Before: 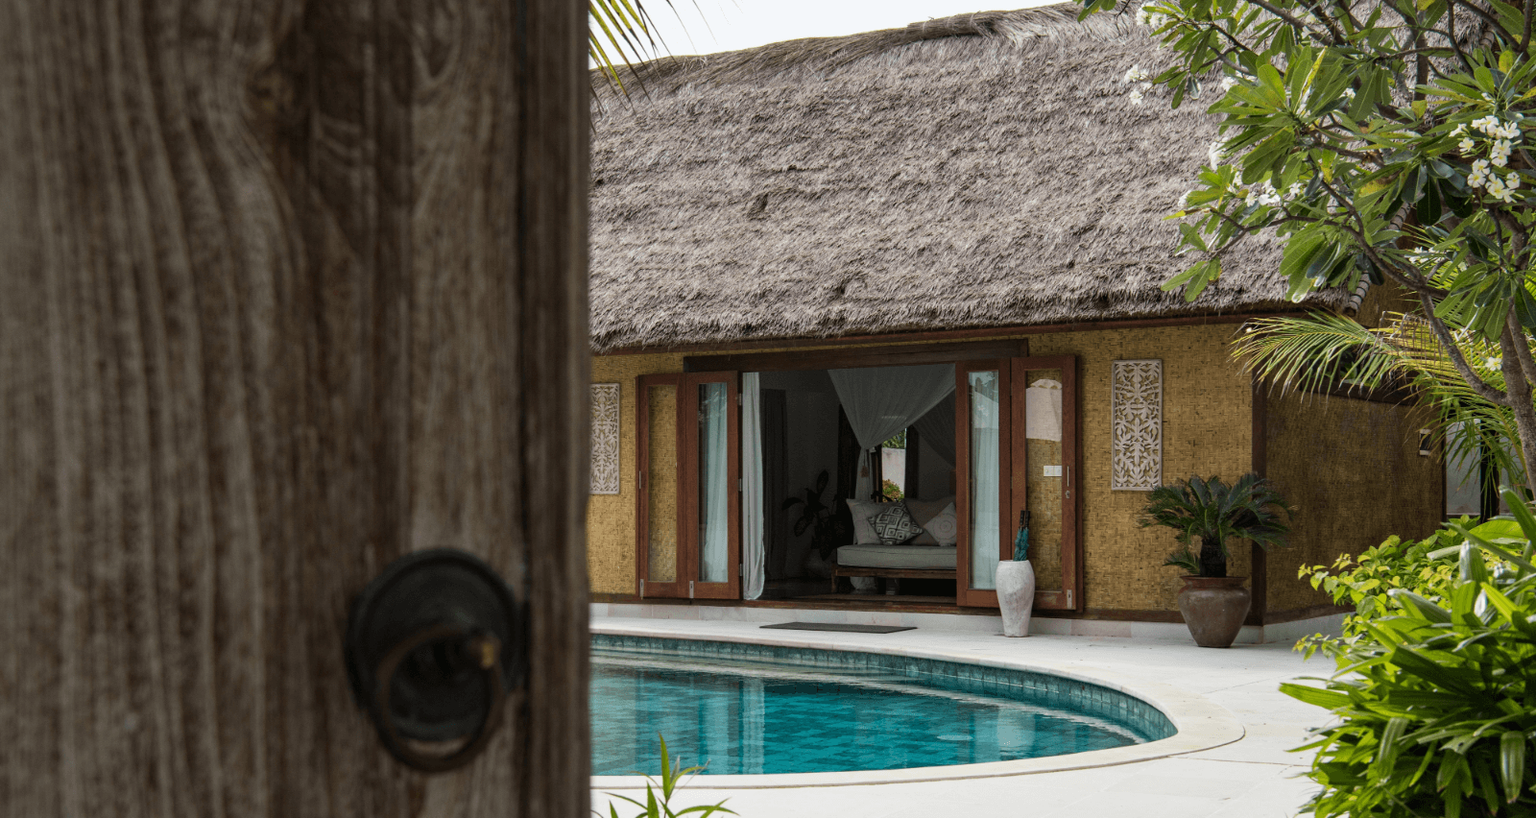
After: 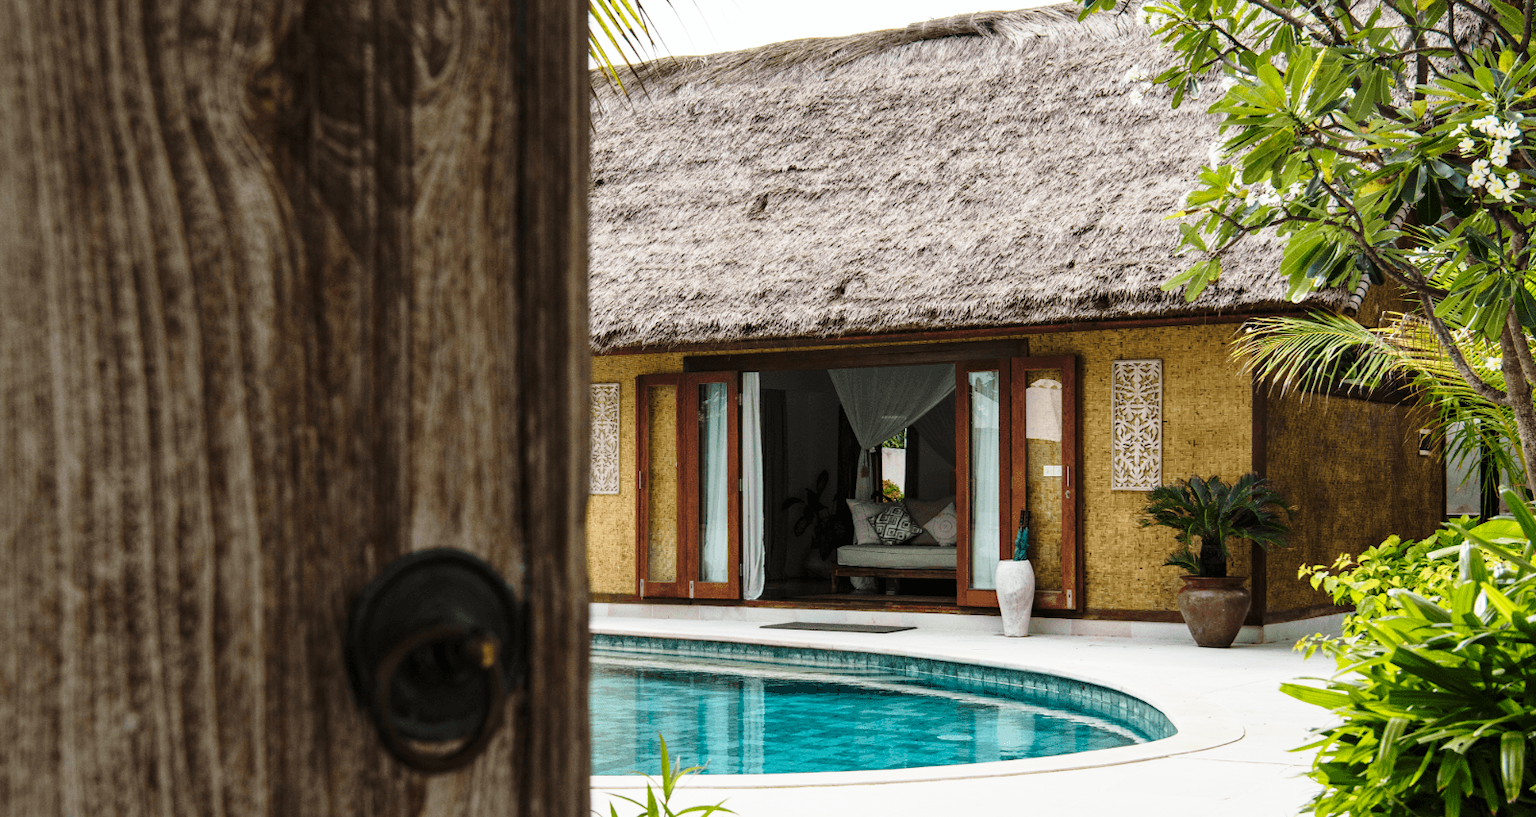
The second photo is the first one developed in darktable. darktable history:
base curve: curves: ch0 [(0, 0) (0.028, 0.03) (0.121, 0.232) (0.46, 0.748) (0.859, 0.968) (1, 1)], preserve colors none
tone equalizer: edges refinement/feathering 500, mask exposure compensation -1.57 EV, preserve details no
exposure: black level correction 0.001, compensate highlight preservation false
